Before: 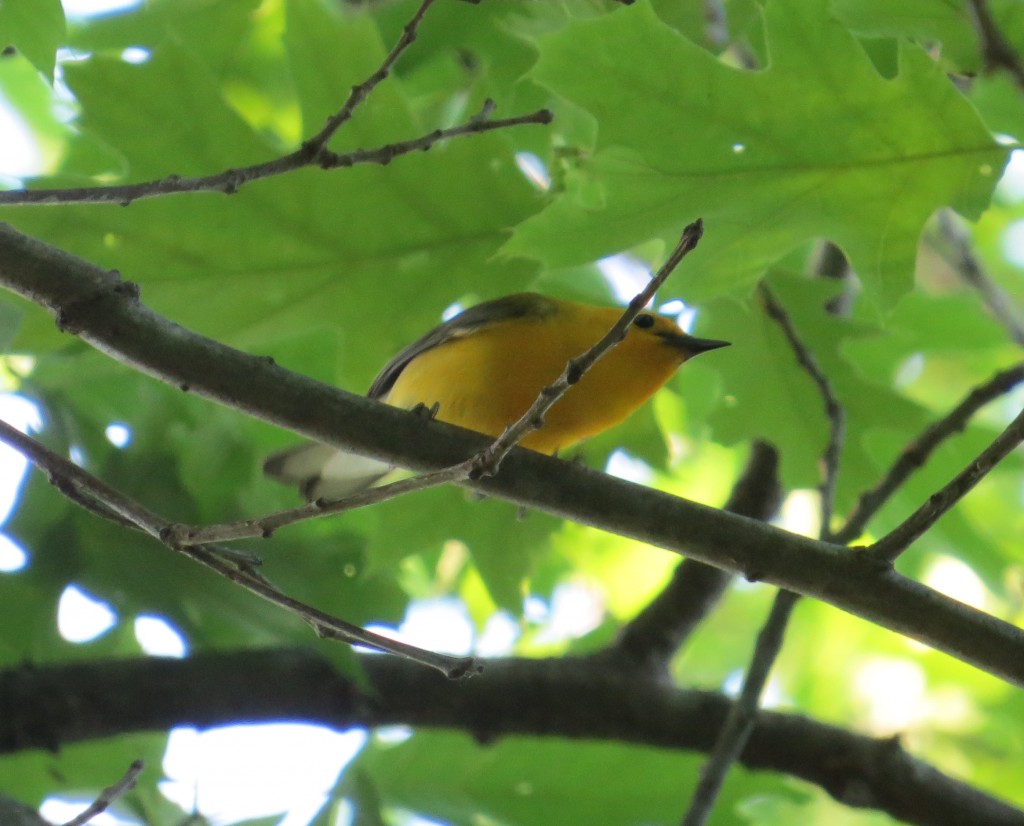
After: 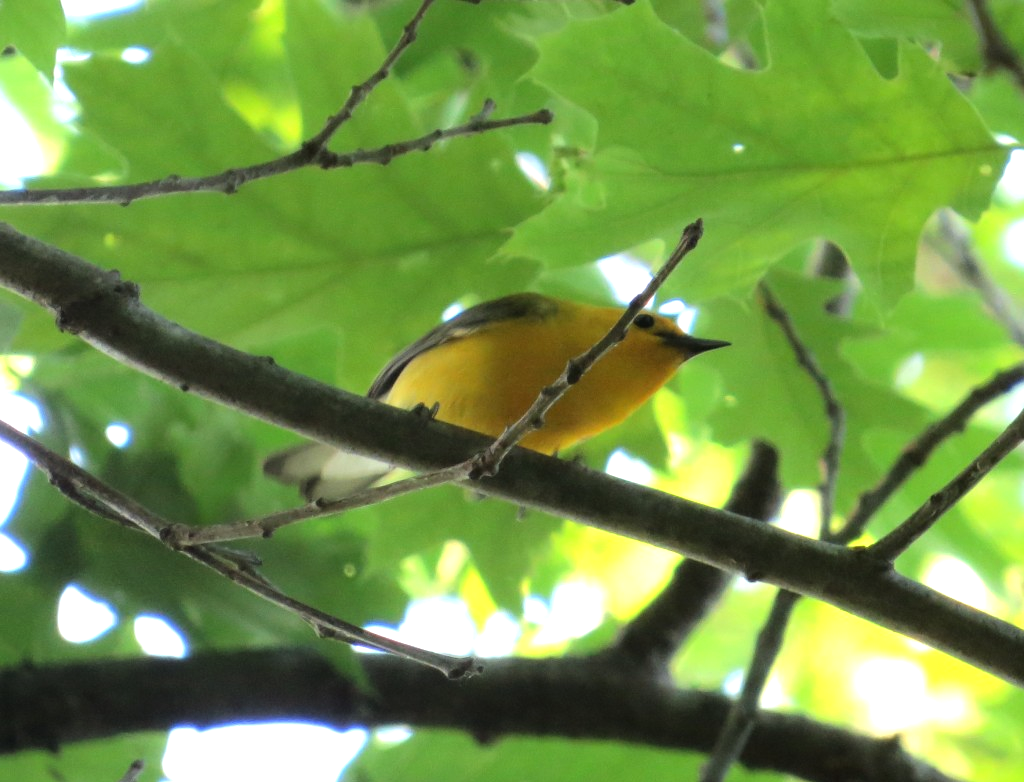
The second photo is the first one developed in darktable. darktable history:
tone equalizer: -8 EV -0.725 EV, -7 EV -0.738 EV, -6 EV -0.562 EV, -5 EV -0.386 EV, -3 EV 0.396 EV, -2 EV 0.6 EV, -1 EV 0.682 EV, +0 EV 0.734 EV, mask exposure compensation -0.491 EV
crop and rotate: top 0.006%, bottom 5.217%
